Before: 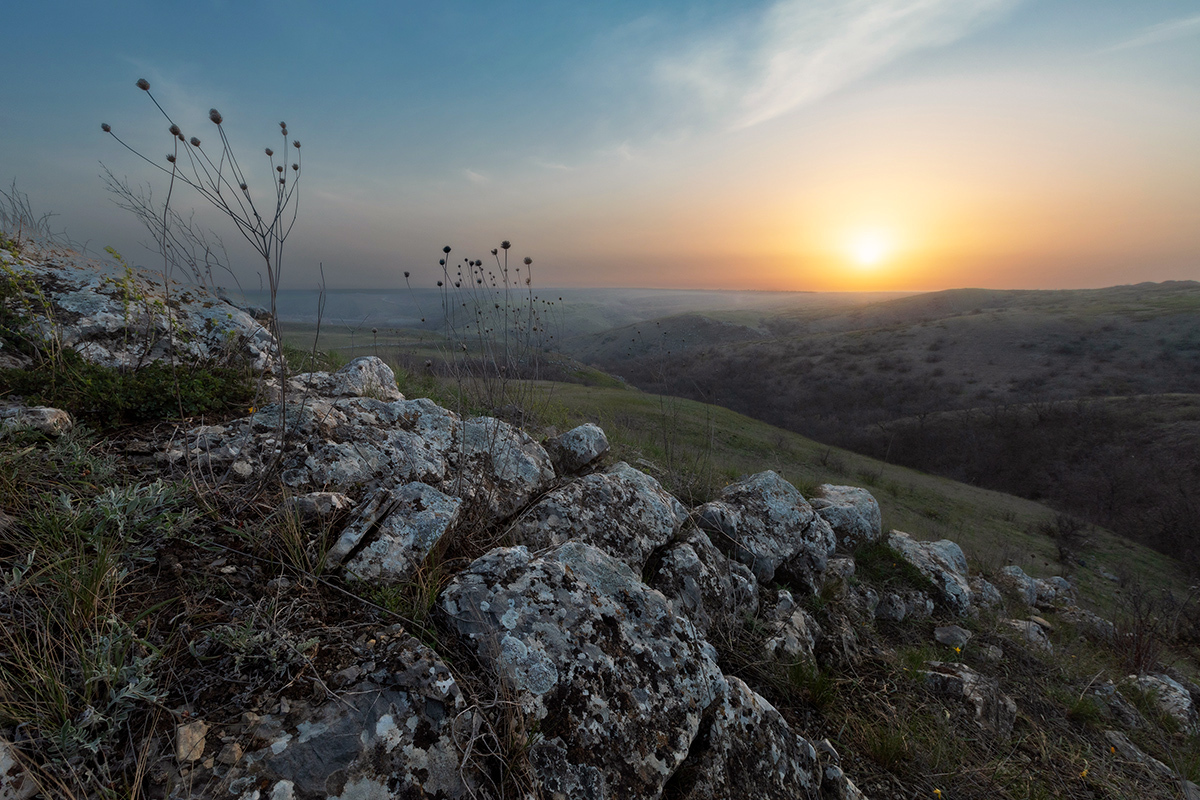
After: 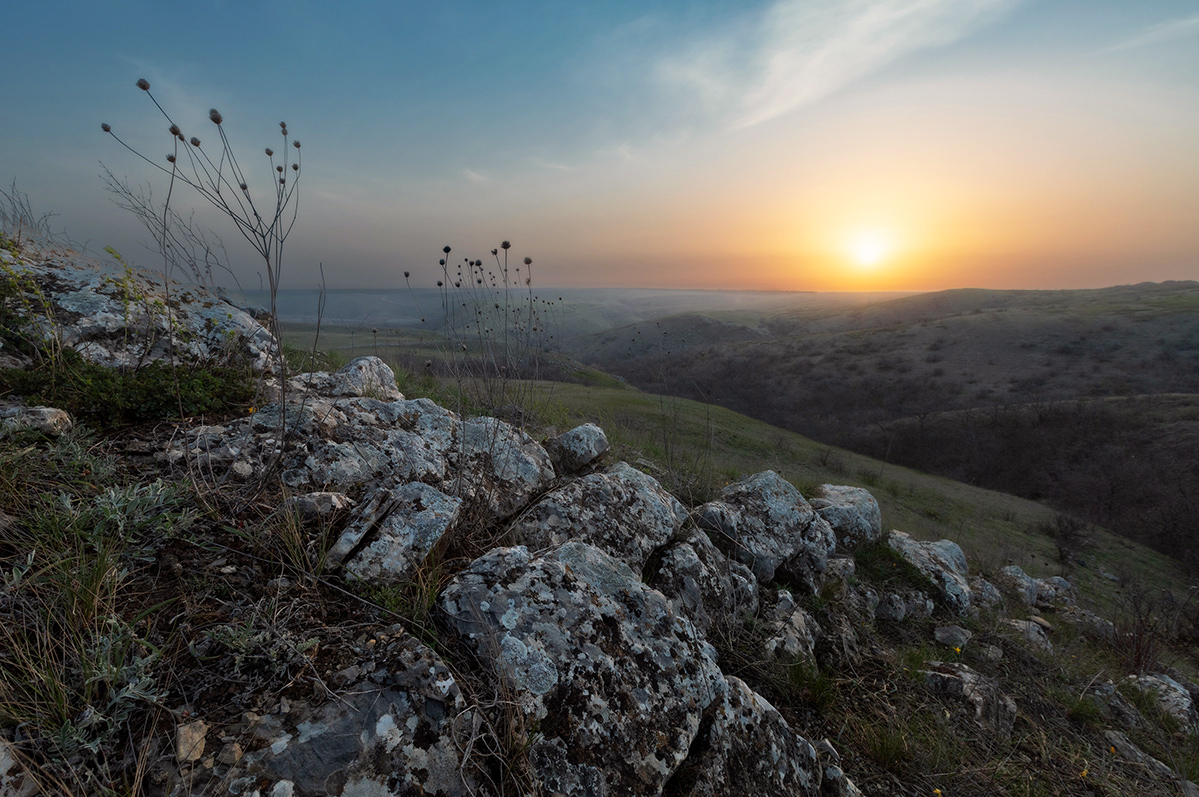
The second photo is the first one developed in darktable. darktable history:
crop: top 0.074%, bottom 0.206%
